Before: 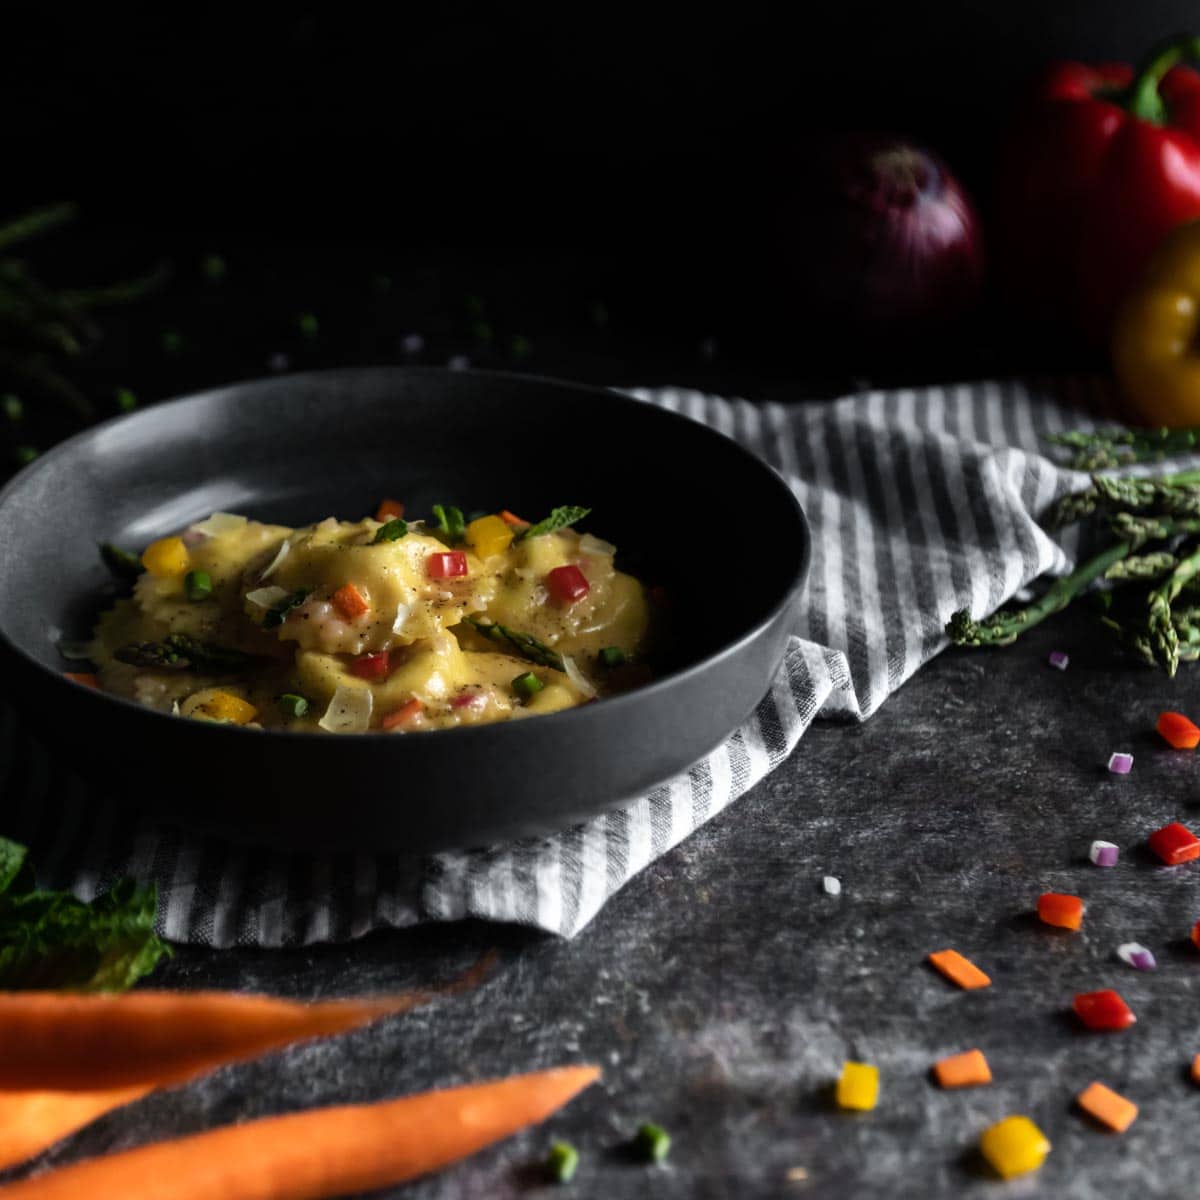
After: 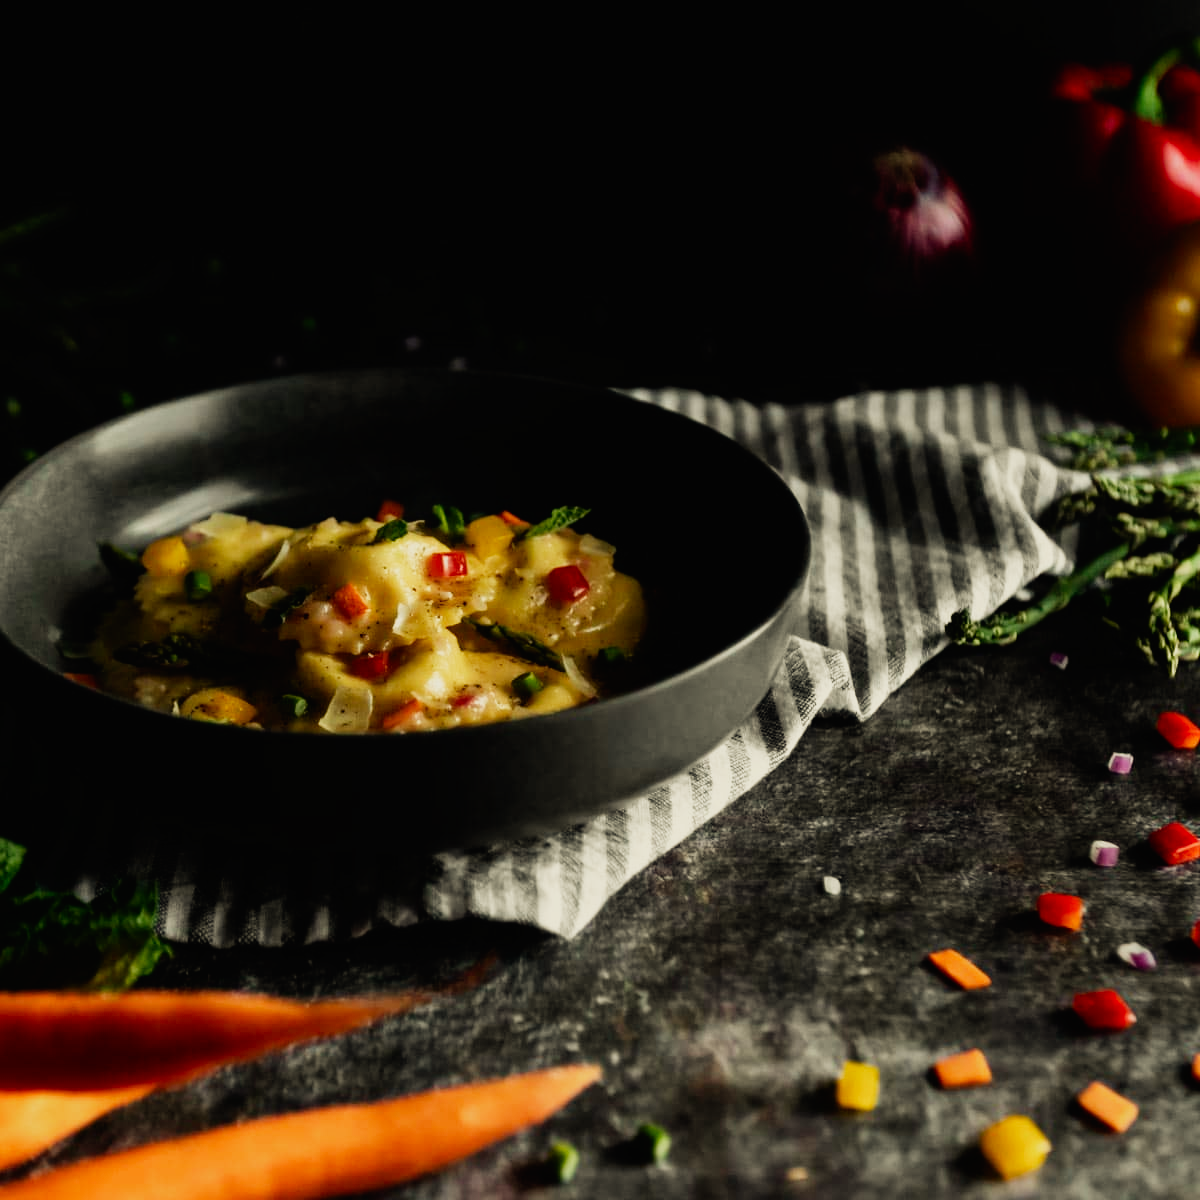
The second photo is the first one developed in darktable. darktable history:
contrast brightness saturation: contrast -0.02, brightness -0.01, saturation 0.03
filmic rgb: black relative exposure -16 EV, white relative exposure 5.31 EV, hardness 5.9, contrast 1.25, preserve chrominance no, color science v5 (2021)
white balance: red 1.08, blue 0.791
color calibration: x 0.355, y 0.367, temperature 4700.38 K
